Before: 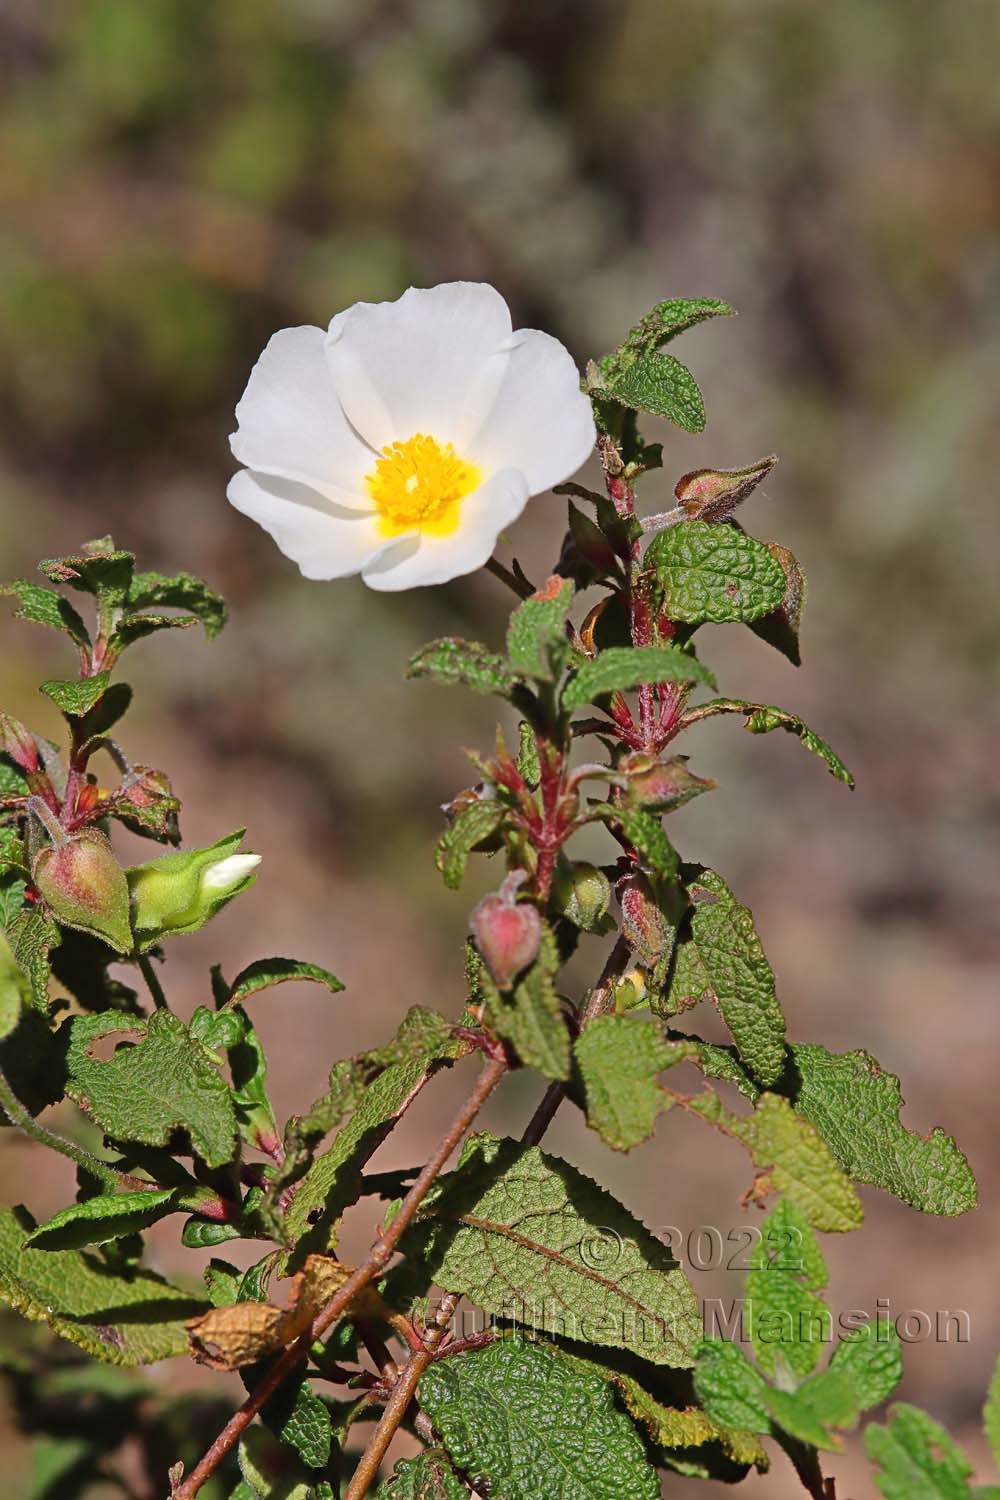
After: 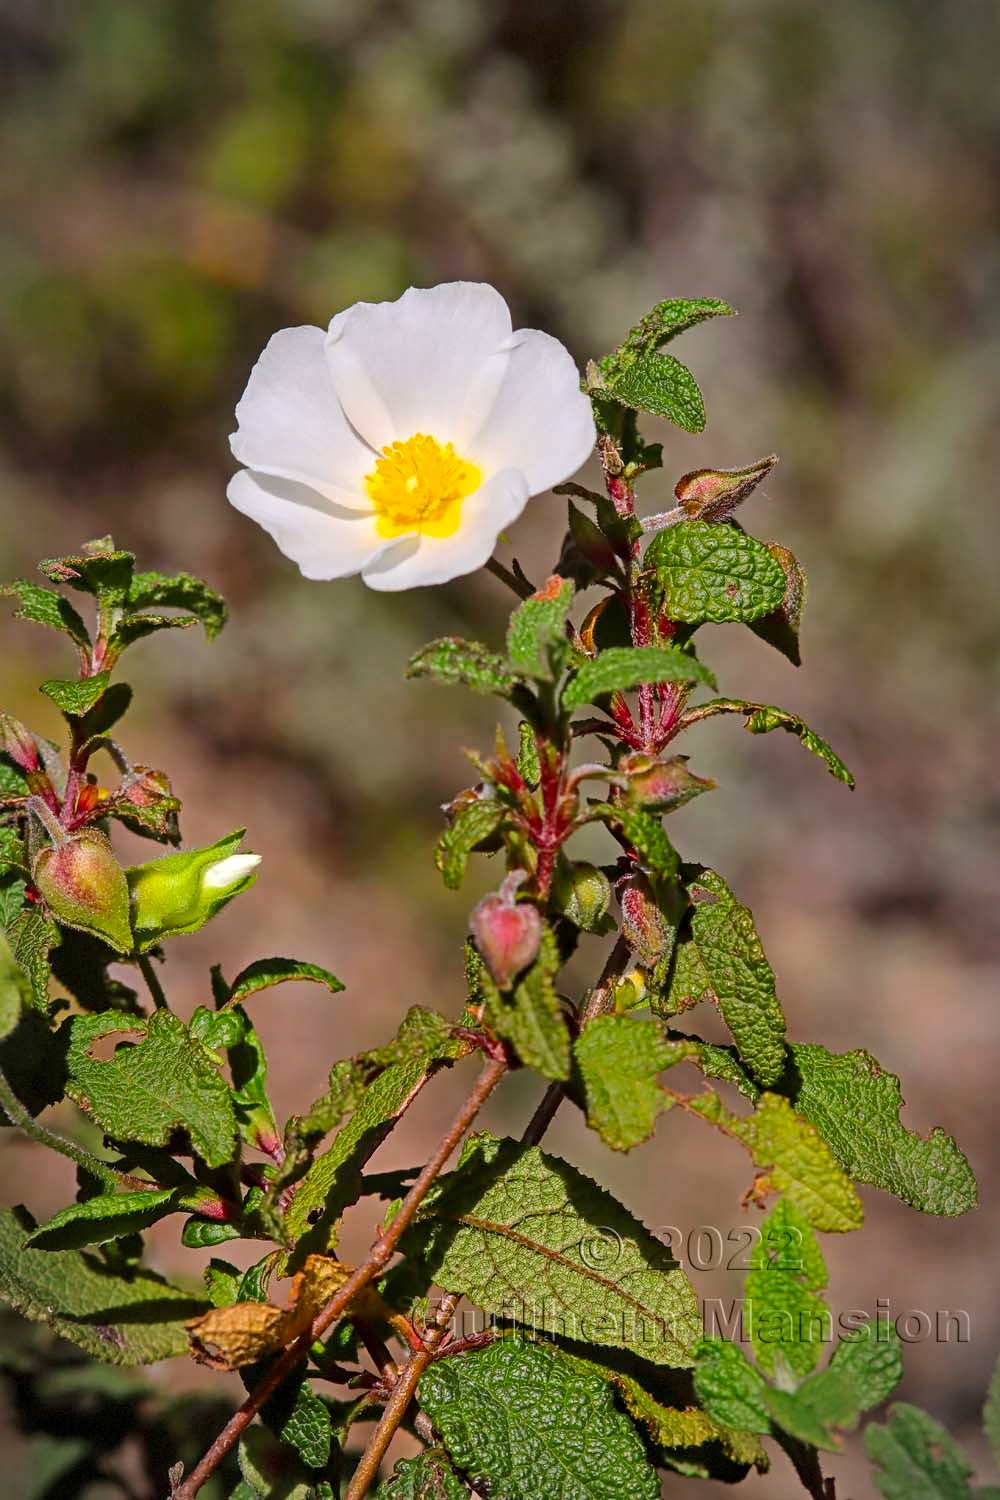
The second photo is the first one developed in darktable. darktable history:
vignetting: fall-off start 80.72%, fall-off radius 61.81%, automatic ratio true, width/height ratio 1.423, dithering 8-bit output
local contrast: on, module defaults
color balance rgb: shadows lift › chroma 0.998%, shadows lift › hue 110.63°, highlights gain › chroma 0.274%, highlights gain › hue 331.42°, perceptual saturation grading › global saturation 31.029%
